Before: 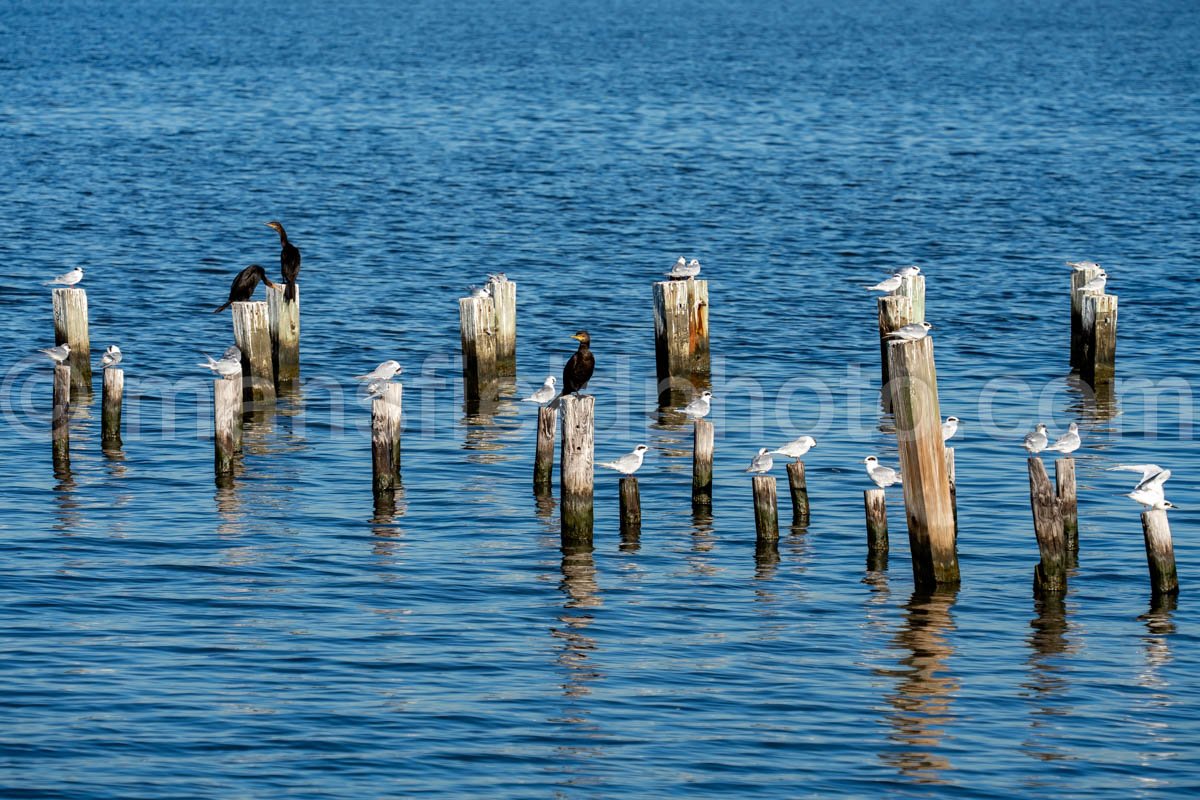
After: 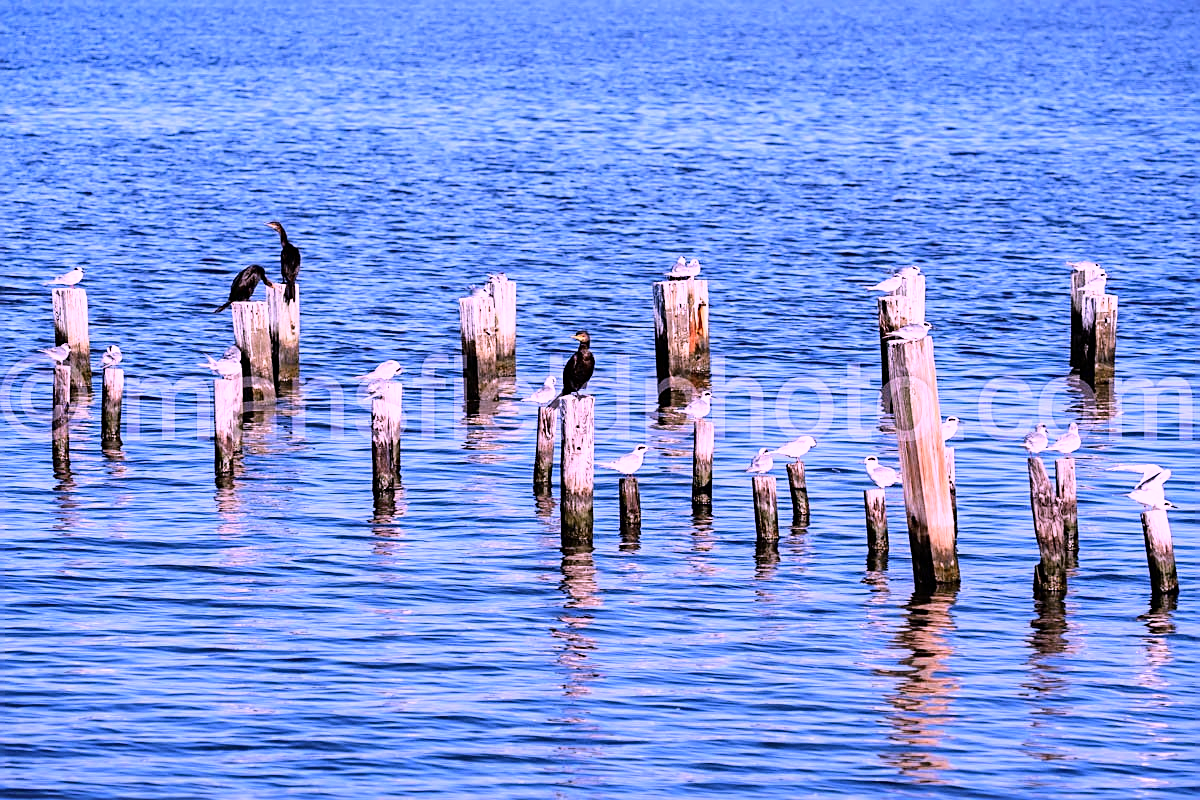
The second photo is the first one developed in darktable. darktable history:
sharpen: amount 0.494
color calibration: output R [1.107, -0.012, -0.003, 0], output B [0, 0, 1.308, 0], x 0.37, y 0.382, temperature 4320.3 K
base curve: curves: ch0 [(0, 0) (0.008, 0.007) (0.022, 0.029) (0.048, 0.089) (0.092, 0.197) (0.191, 0.399) (0.275, 0.534) (0.357, 0.65) (0.477, 0.78) (0.542, 0.833) (0.799, 0.973) (1, 1)]
